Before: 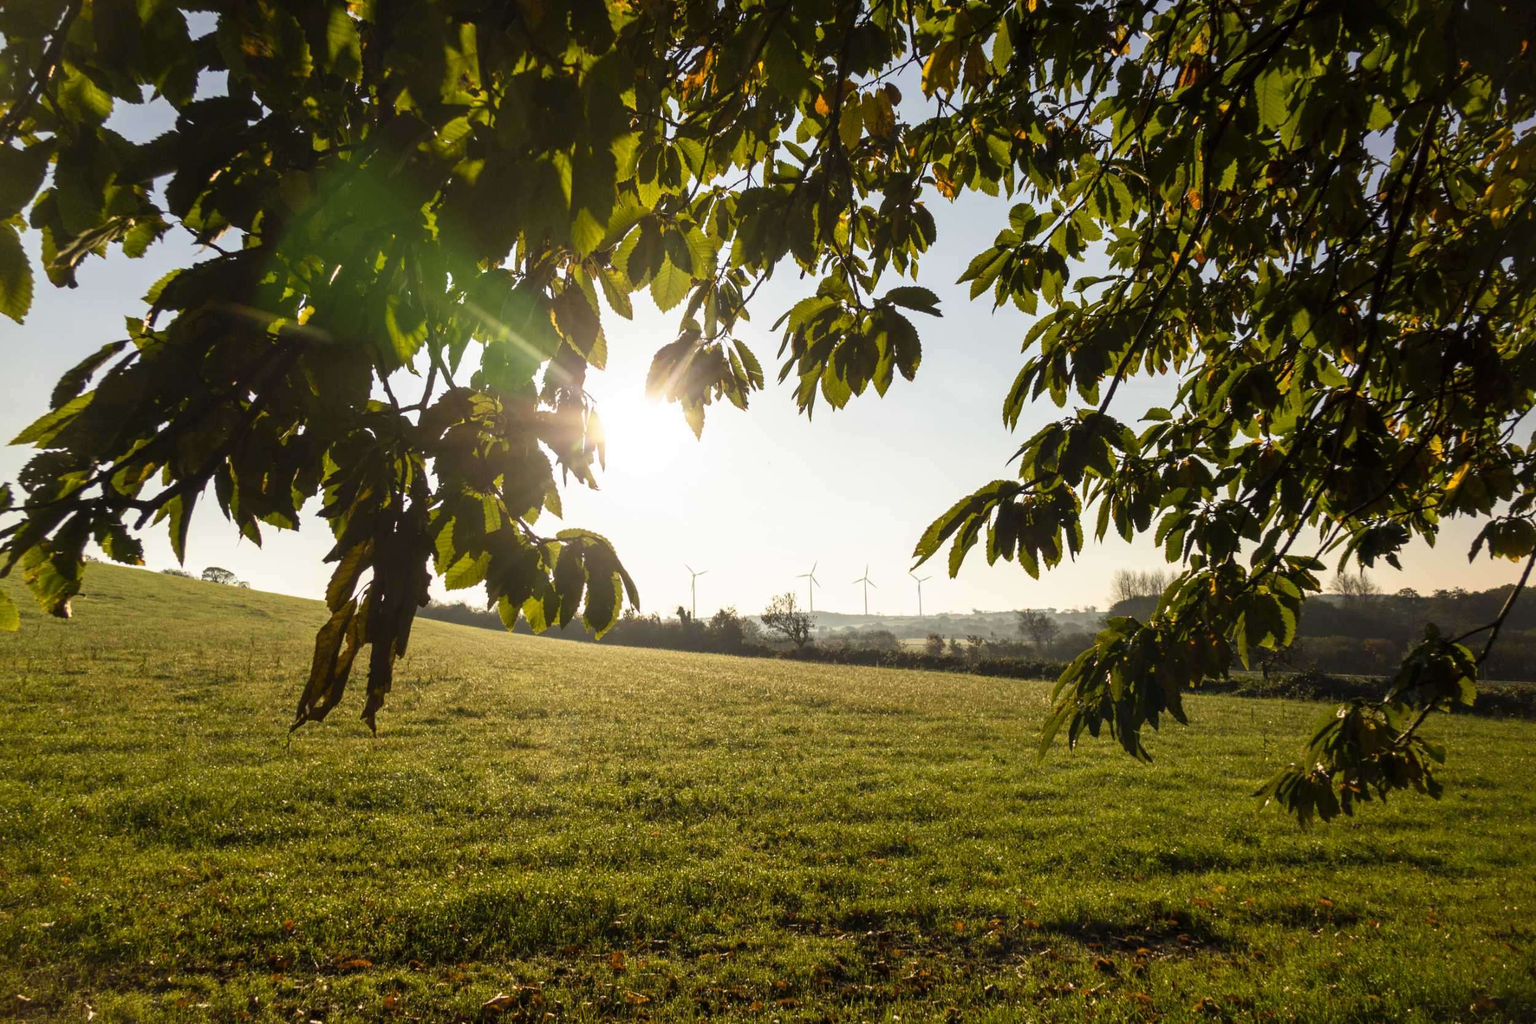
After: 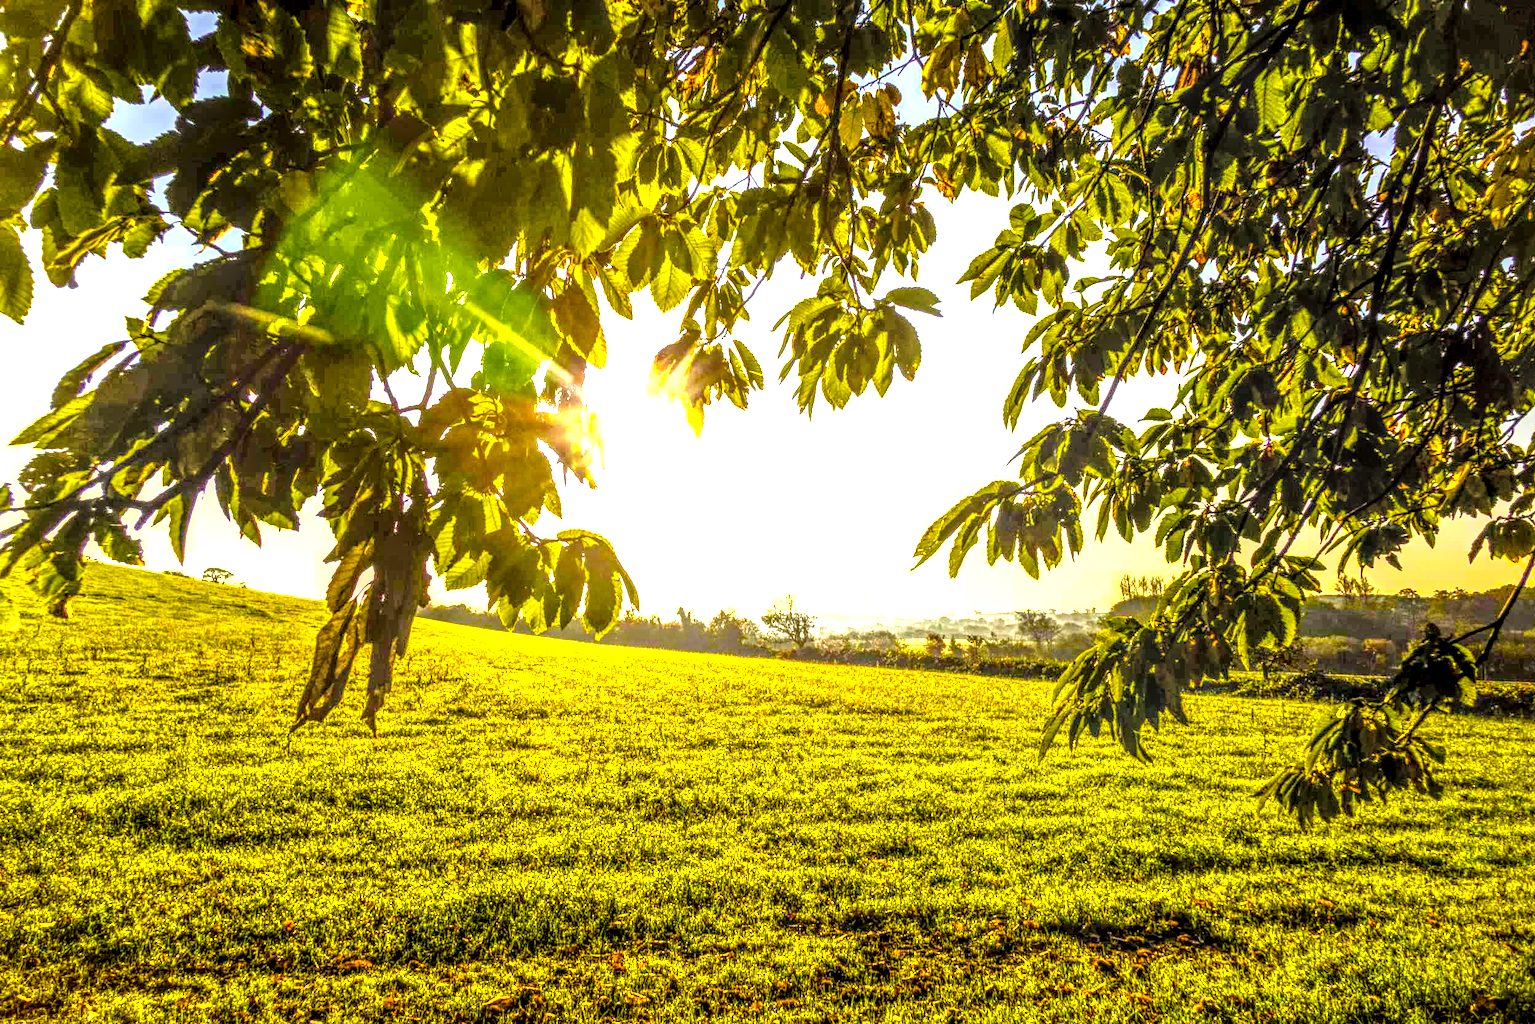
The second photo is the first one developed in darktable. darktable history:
local contrast: highlights 0%, shadows 0%, detail 300%, midtone range 0.3
tone equalizer: -7 EV 0.15 EV, -6 EV 0.6 EV, -5 EV 1.15 EV, -4 EV 1.33 EV, -3 EV 1.15 EV, -2 EV 0.6 EV, -1 EV 0.15 EV, mask exposure compensation -0.5 EV
exposure: exposure 0.6 EV, compensate highlight preservation false
color balance rgb: linear chroma grading › shadows -40%, linear chroma grading › highlights 40%, linear chroma grading › global chroma 45%, linear chroma grading › mid-tones -30%, perceptual saturation grading › global saturation 55%, perceptual saturation grading › highlights -50%, perceptual saturation grading › mid-tones 40%, perceptual saturation grading › shadows 30%, perceptual brilliance grading › global brilliance 20%, perceptual brilliance grading › shadows -40%, global vibrance 35%
